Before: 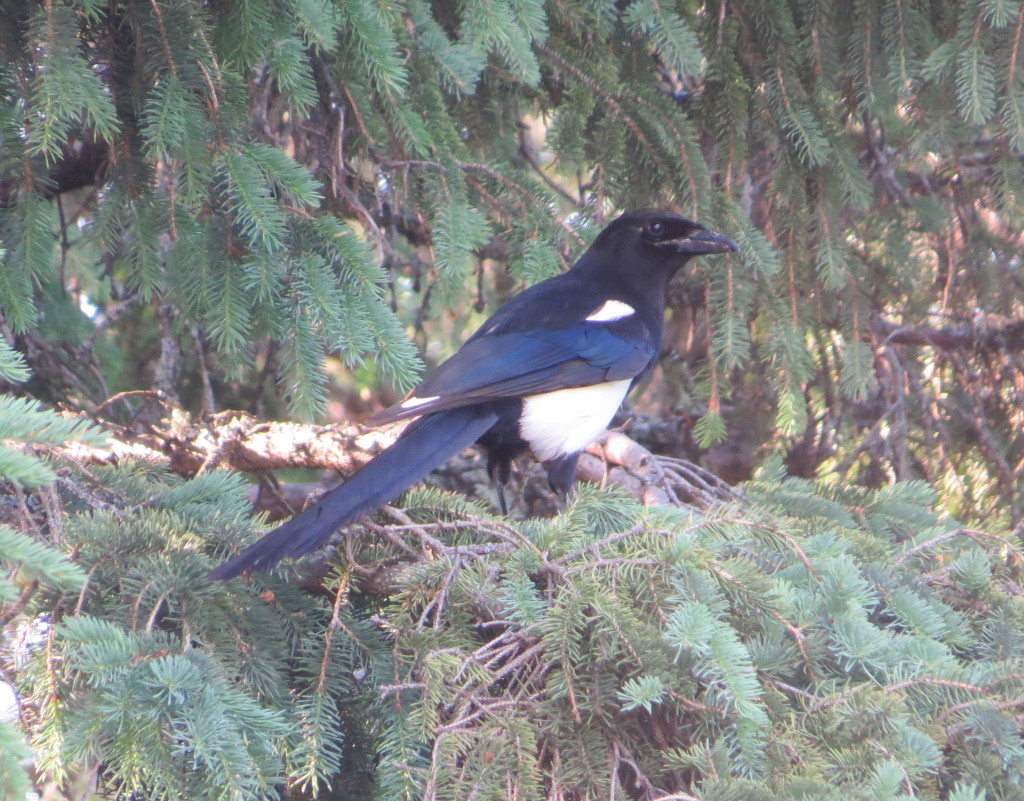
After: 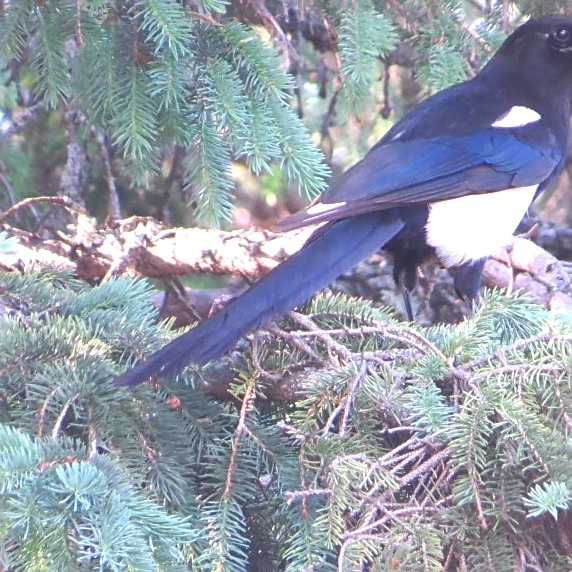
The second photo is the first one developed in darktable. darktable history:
exposure: exposure 0.61 EV, compensate highlight preservation false
contrast equalizer: octaves 7, y [[0.5, 0.488, 0.462, 0.461, 0.491, 0.5], [0.5 ×6], [0.5 ×6], [0 ×6], [0 ×6]]
sharpen: on, module defaults
color calibration: illuminant as shot in camera, x 0.358, y 0.373, temperature 4628.91 K
shadows and highlights: shadows 13.38, white point adjustment 1.33, soften with gaussian
crop: left 9.185%, top 24.24%, right 34.874%, bottom 4.245%
